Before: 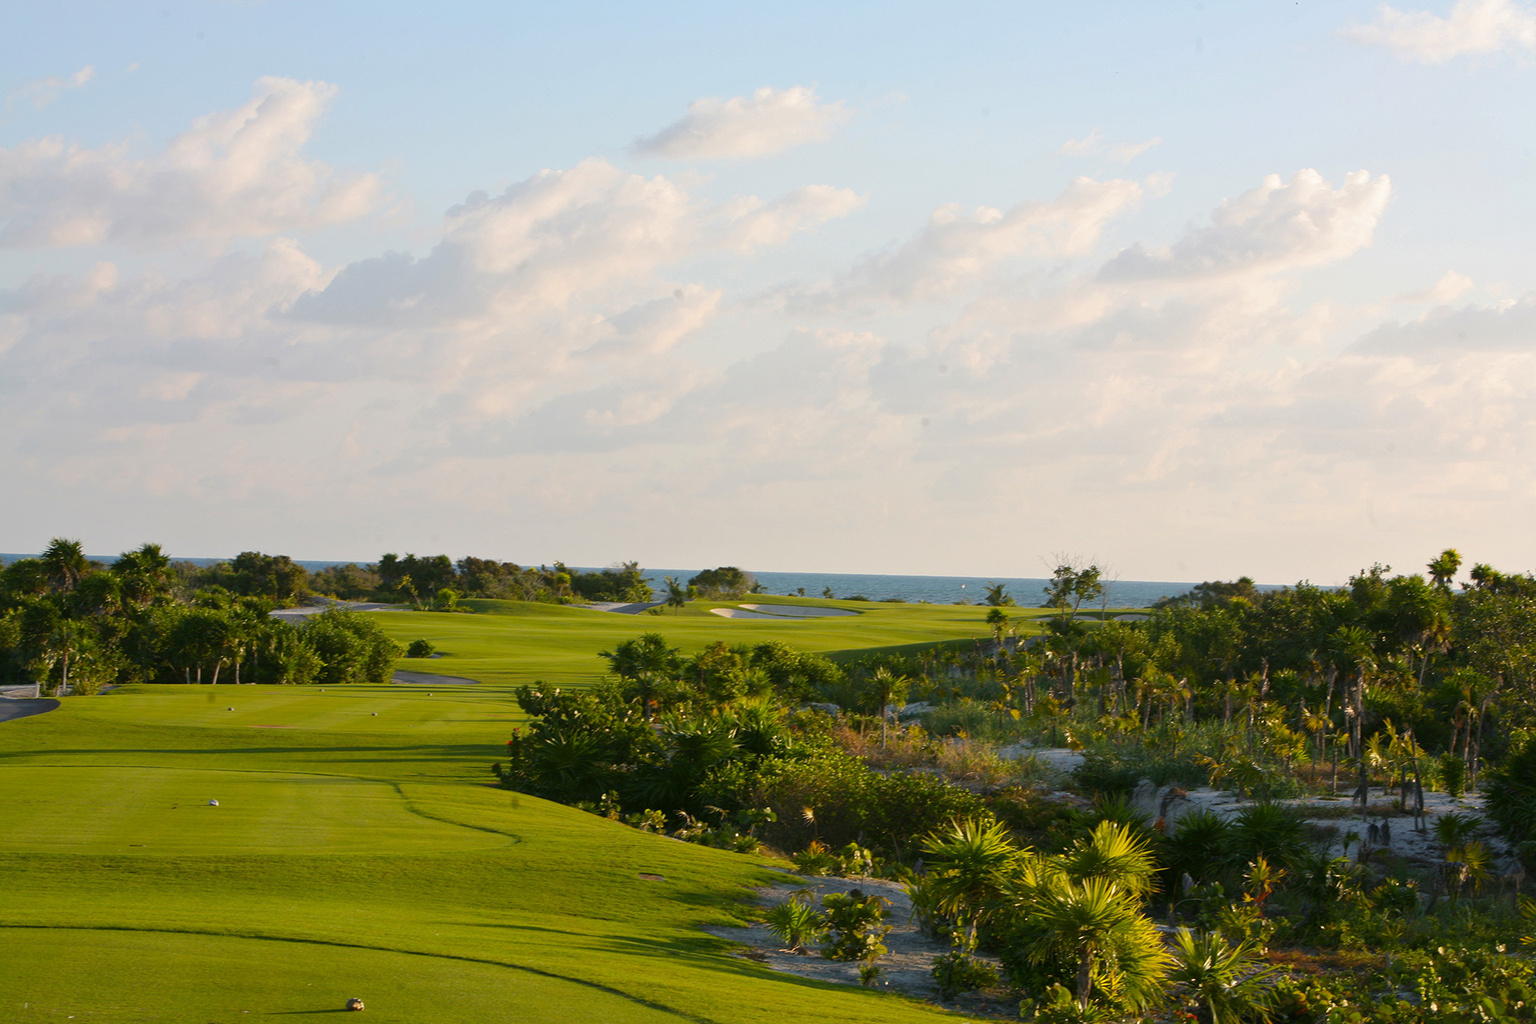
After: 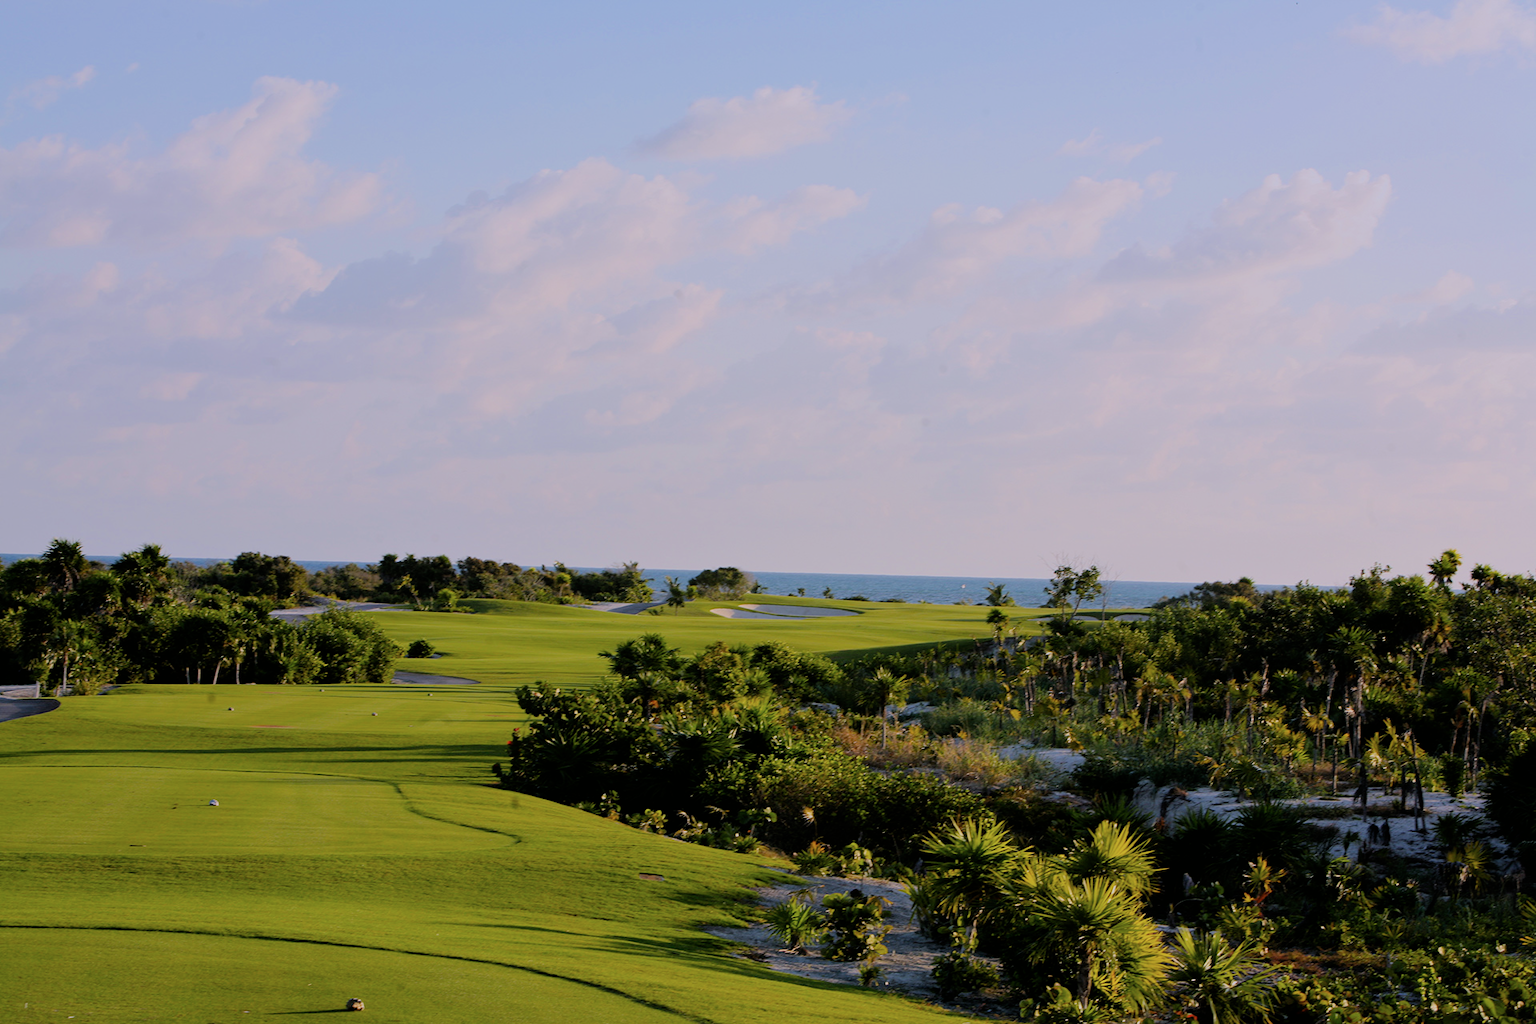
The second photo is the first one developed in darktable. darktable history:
color calibration: illuminant custom, x 0.363, y 0.385, temperature 4528.03 K
filmic rgb: black relative exposure -6.15 EV, white relative exposure 6.96 EV, hardness 2.23, color science v6 (2022)
